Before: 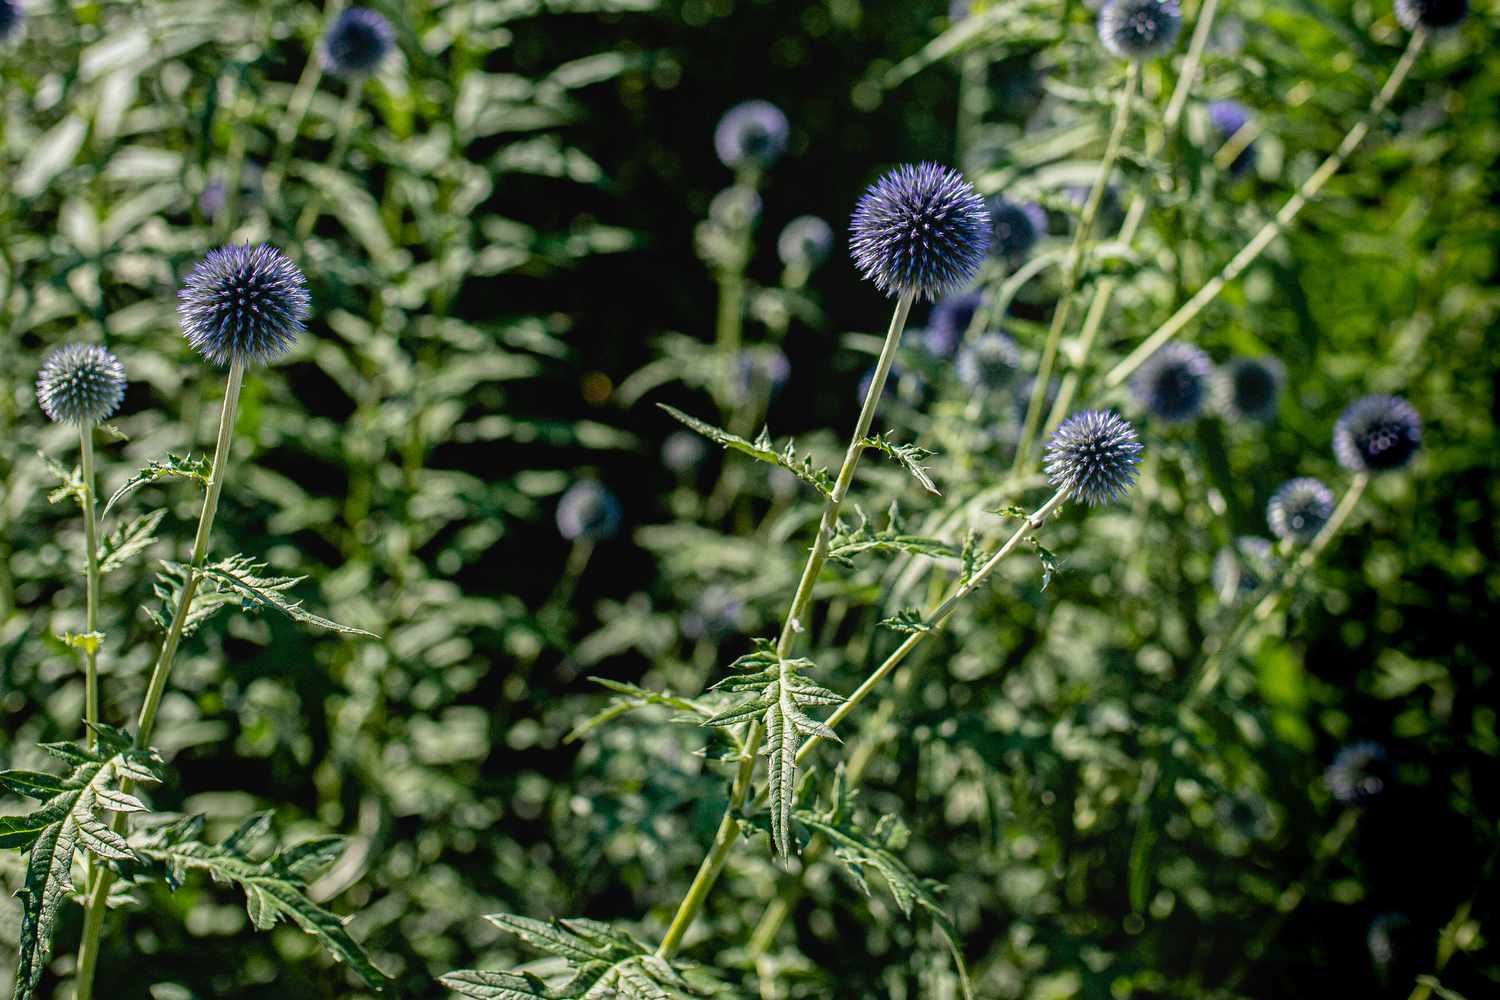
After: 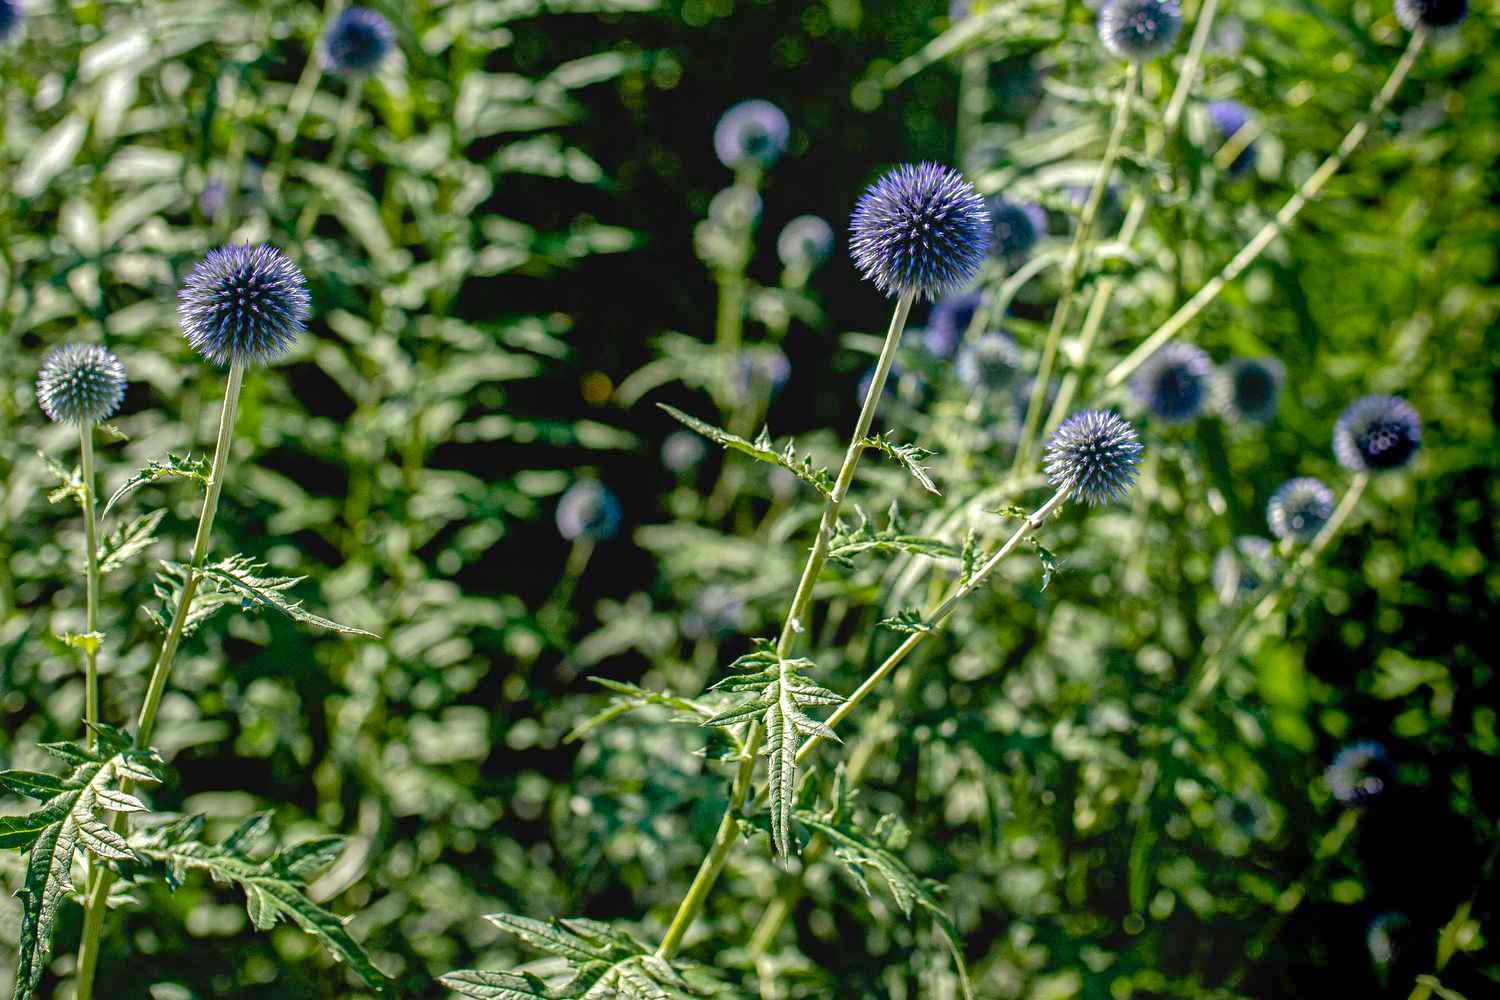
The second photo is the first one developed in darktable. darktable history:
color balance rgb: perceptual saturation grading › global saturation 0.08%, perceptual saturation grading › highlights -15.147%, perceptual saturation grading › shadows 24.331%, perceptual brilliance grading › global brilliance 10.101%, global vibrance 10.869%
shadows and highlights: on, module defaults
